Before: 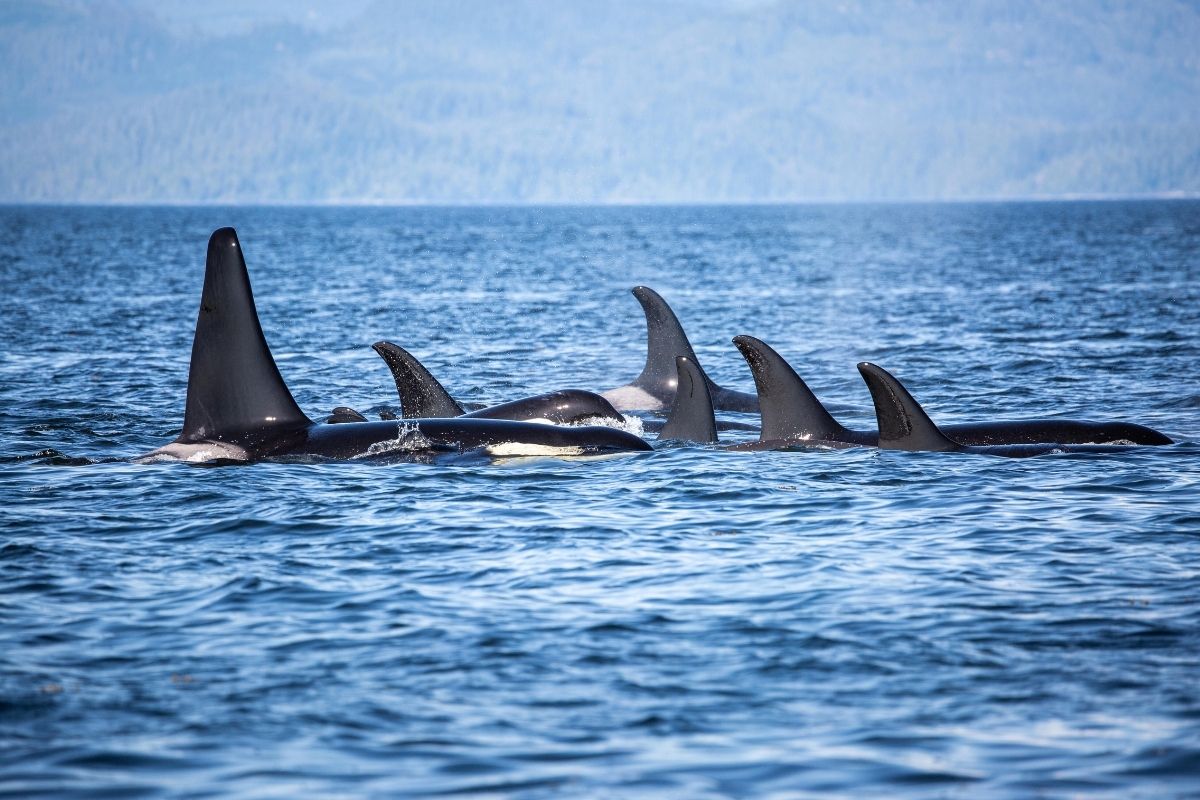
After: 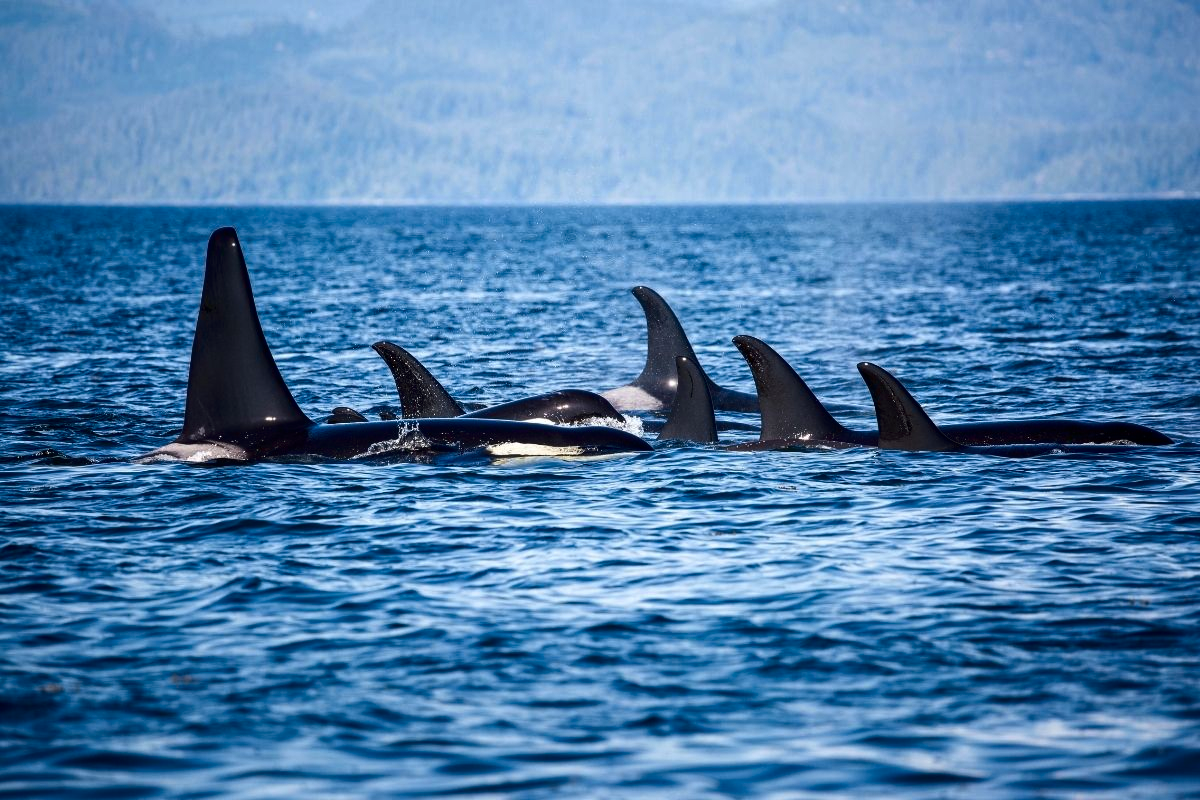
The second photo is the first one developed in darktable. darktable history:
contrast brightness saturation: contrast 0.132, brightness -0.229, saturation 0.148
